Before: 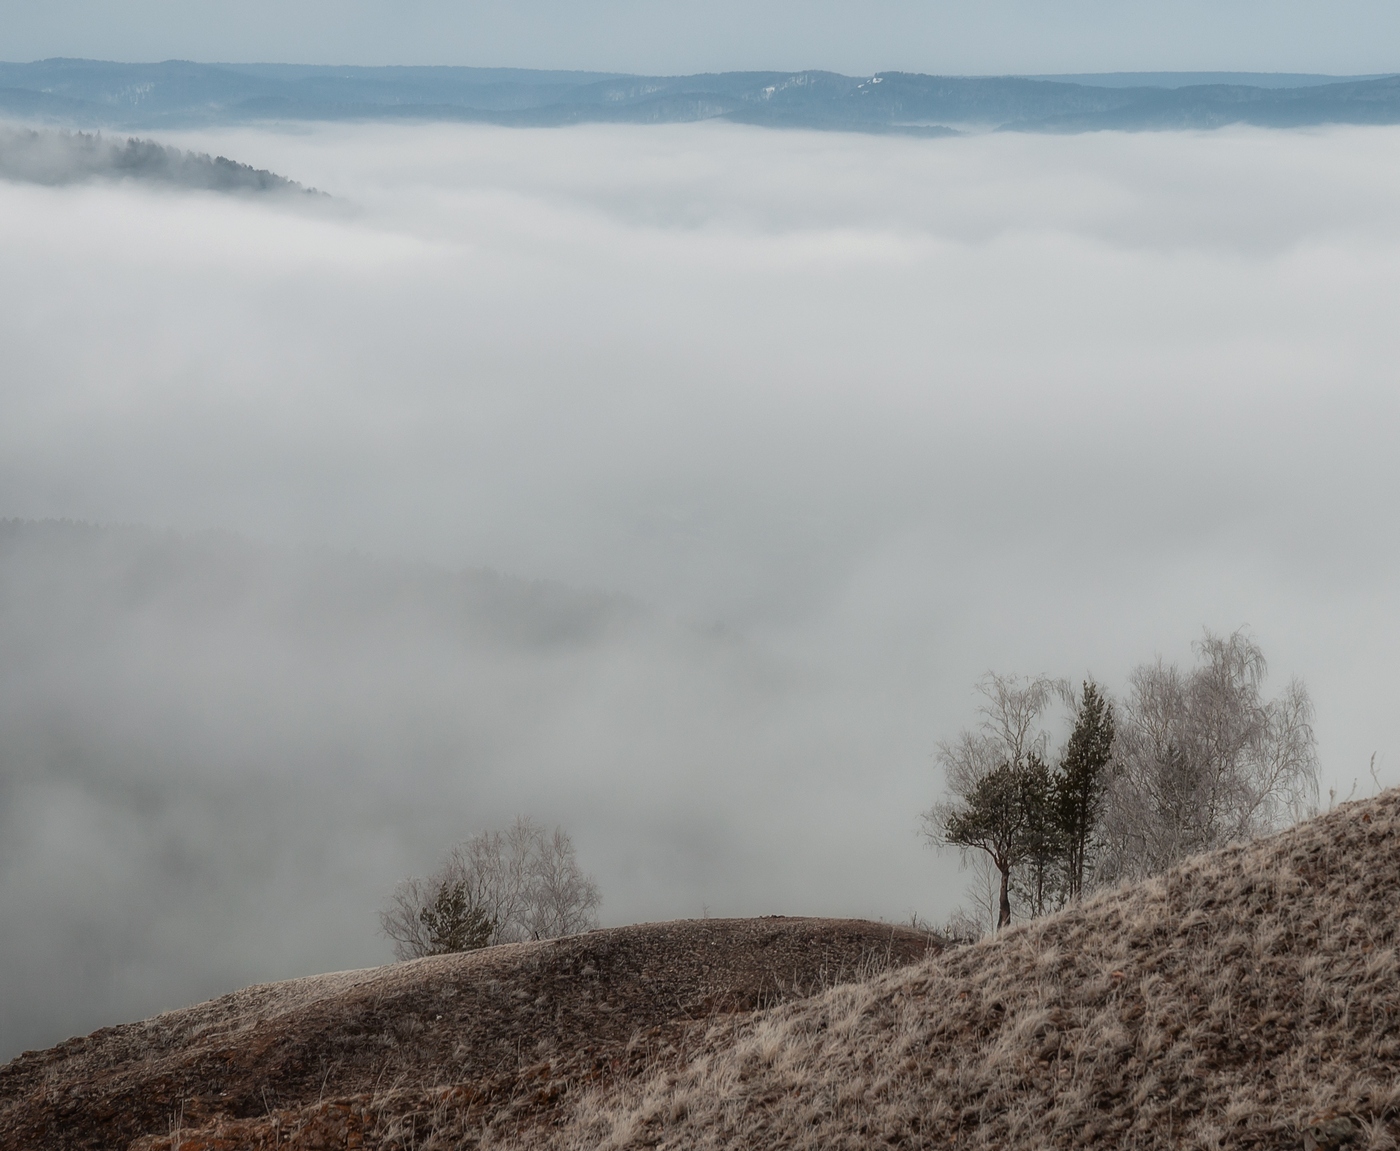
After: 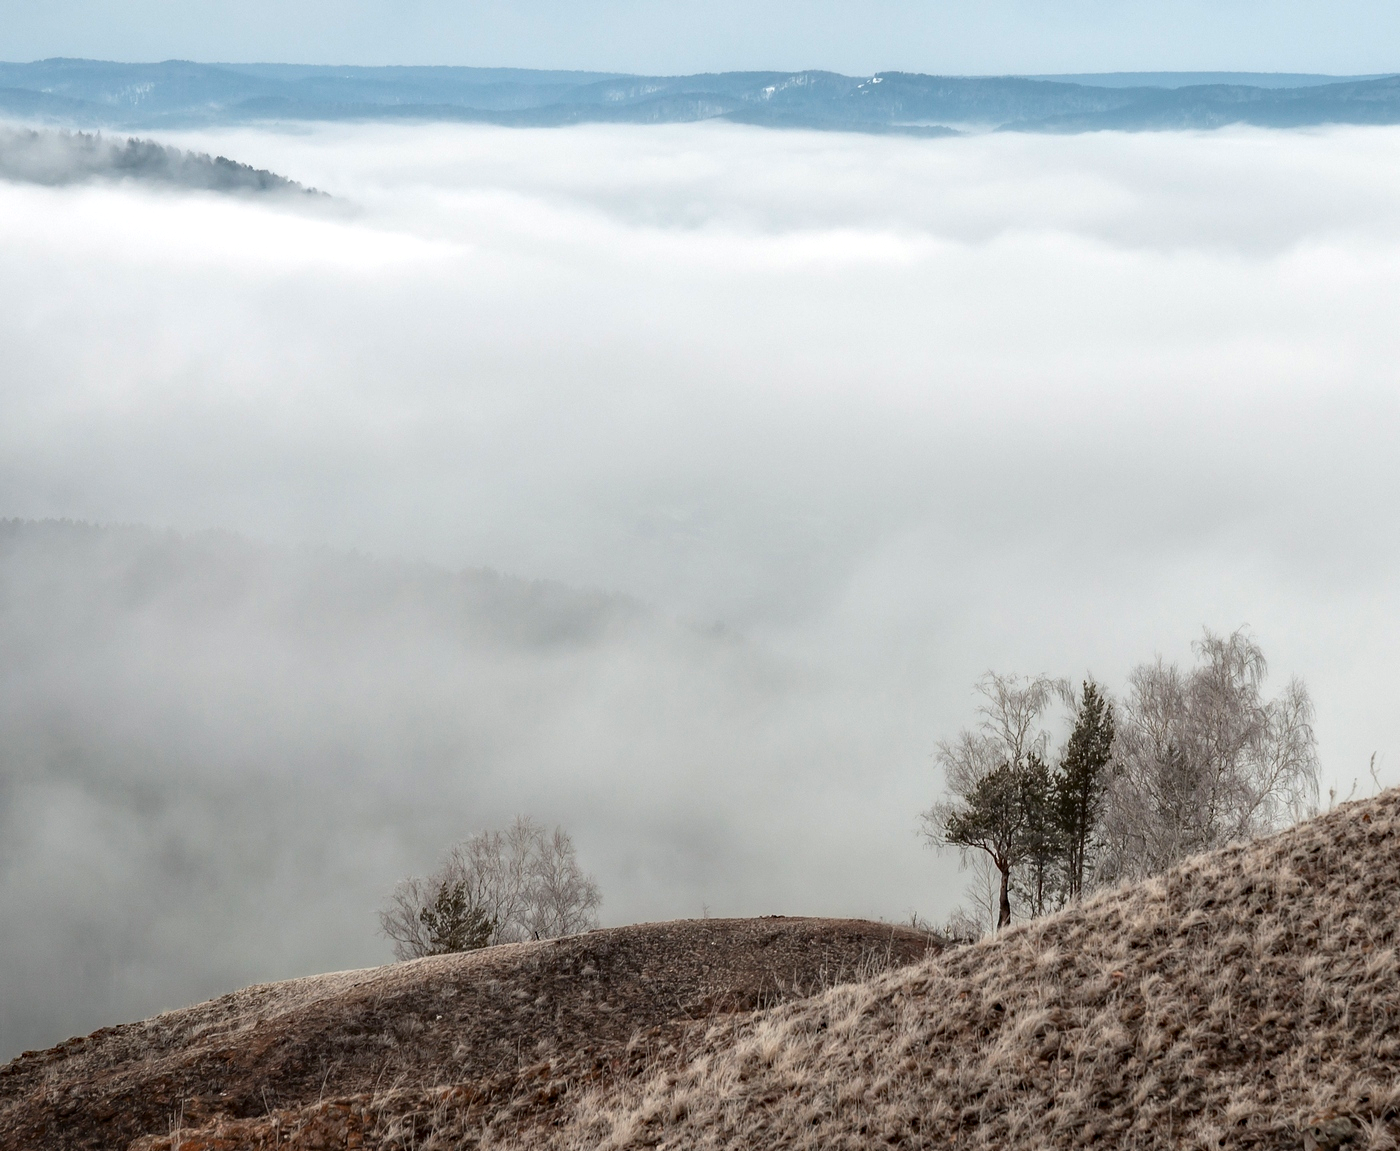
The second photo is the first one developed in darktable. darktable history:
contrast equalizer: y [[0.5, 0.5, 0.544, 0.569, 0.5, 0.5], [0.5 ×6], [0.5 ×6], [0 ×6], [0 ×6]]
haze removal: compatibility mode true, adaptive false
exposure: exposure 0.6 EV, compensate highlight preservation false
